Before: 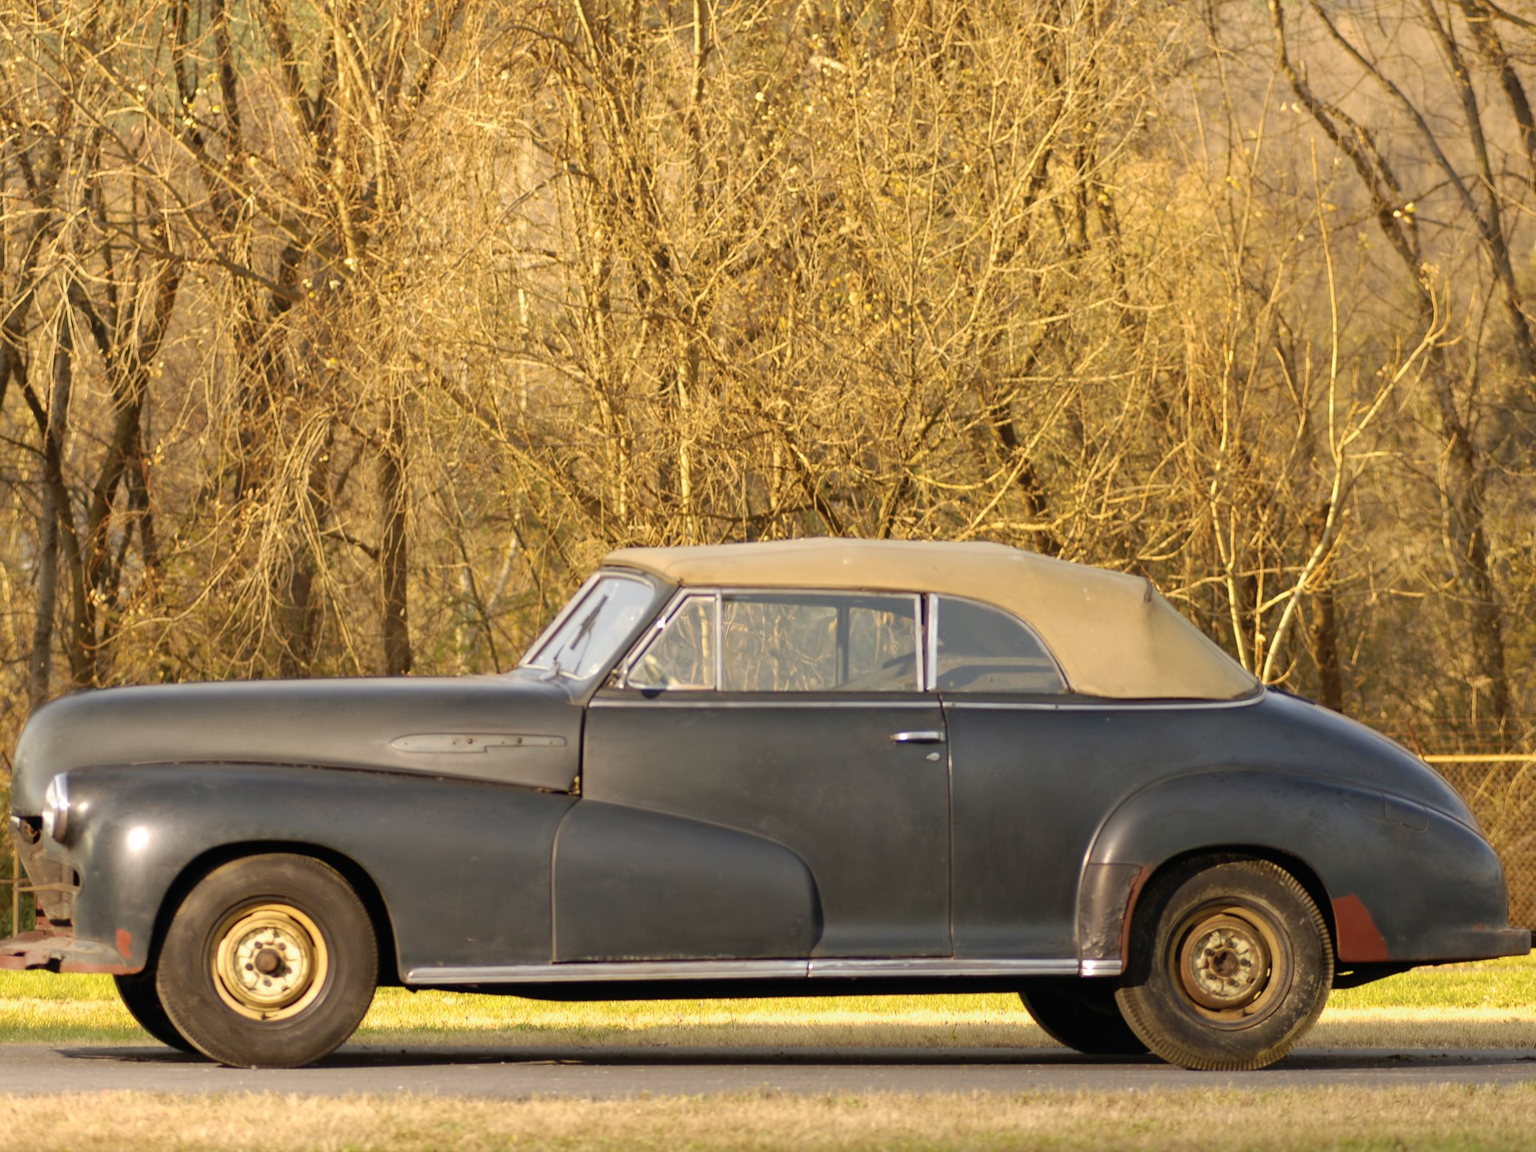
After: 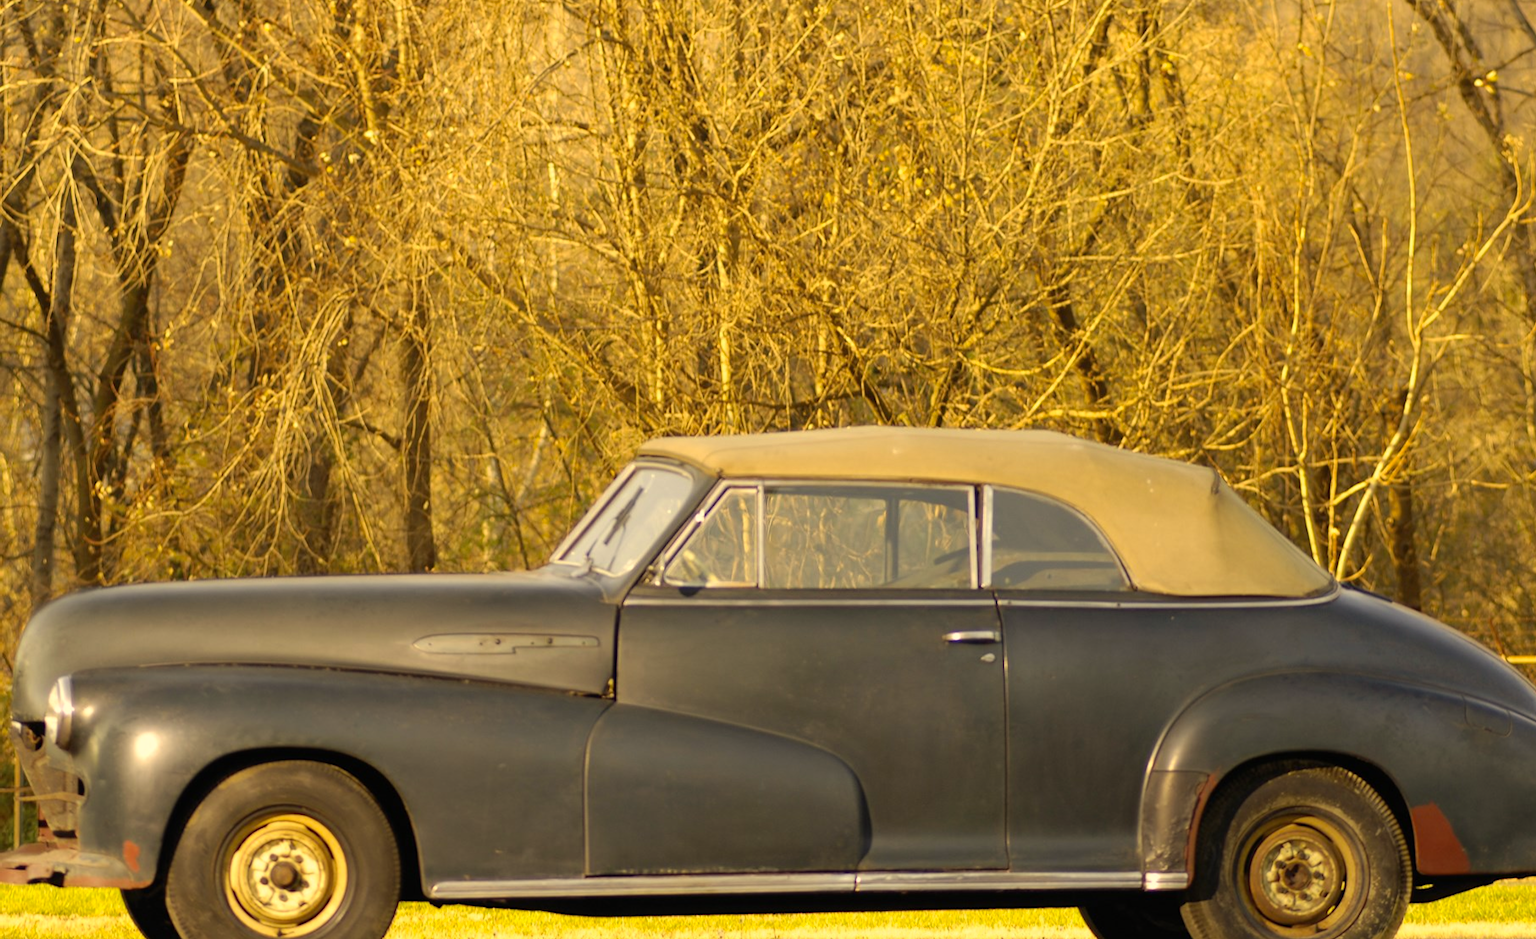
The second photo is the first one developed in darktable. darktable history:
color correction: highlights a* 2.6, highlights b* 23.27
crop and rotate: angle 0.042°, top 11.749%, right 5.409%, bottom 11.128%
